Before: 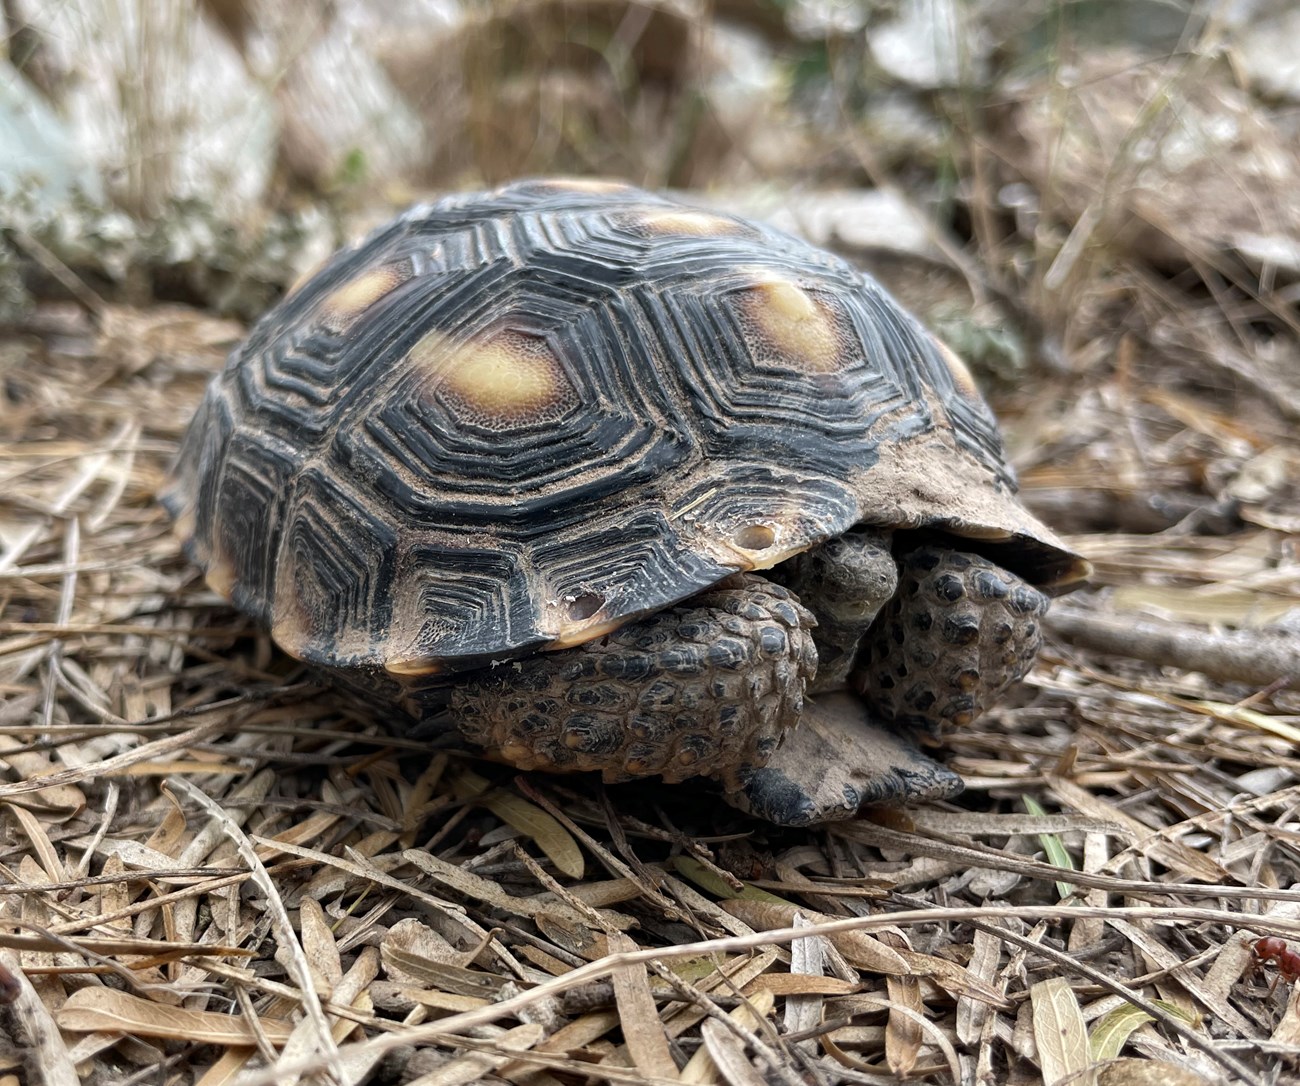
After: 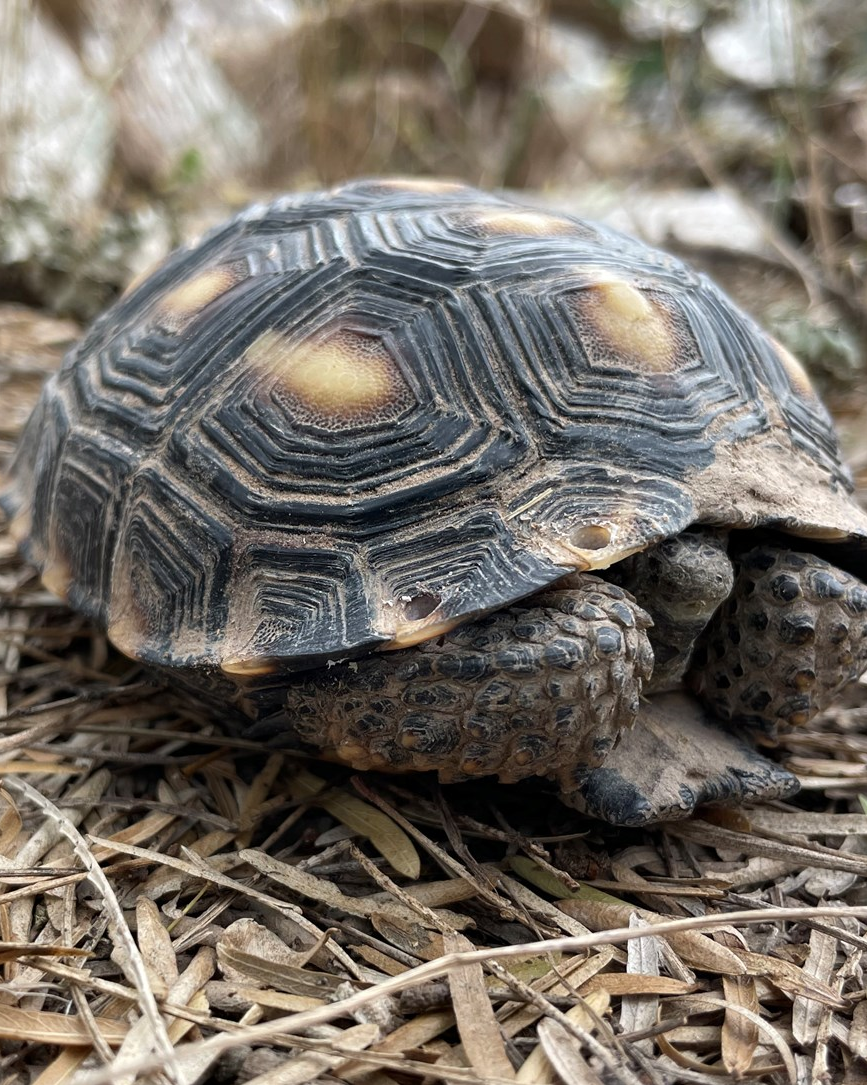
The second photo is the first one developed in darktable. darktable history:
crop and rotate: left 12.691%, right 20.555%
